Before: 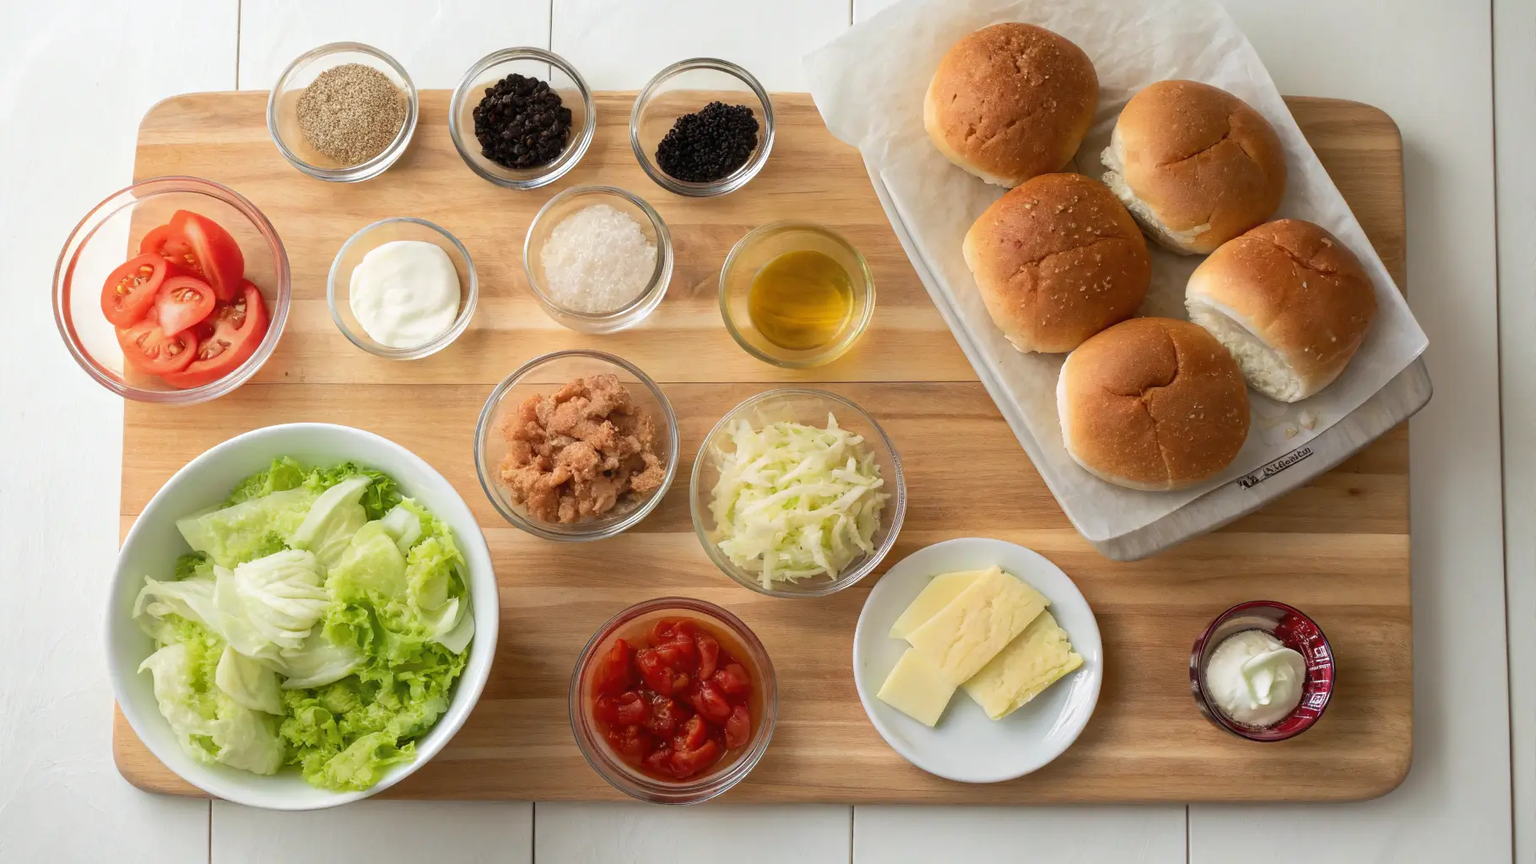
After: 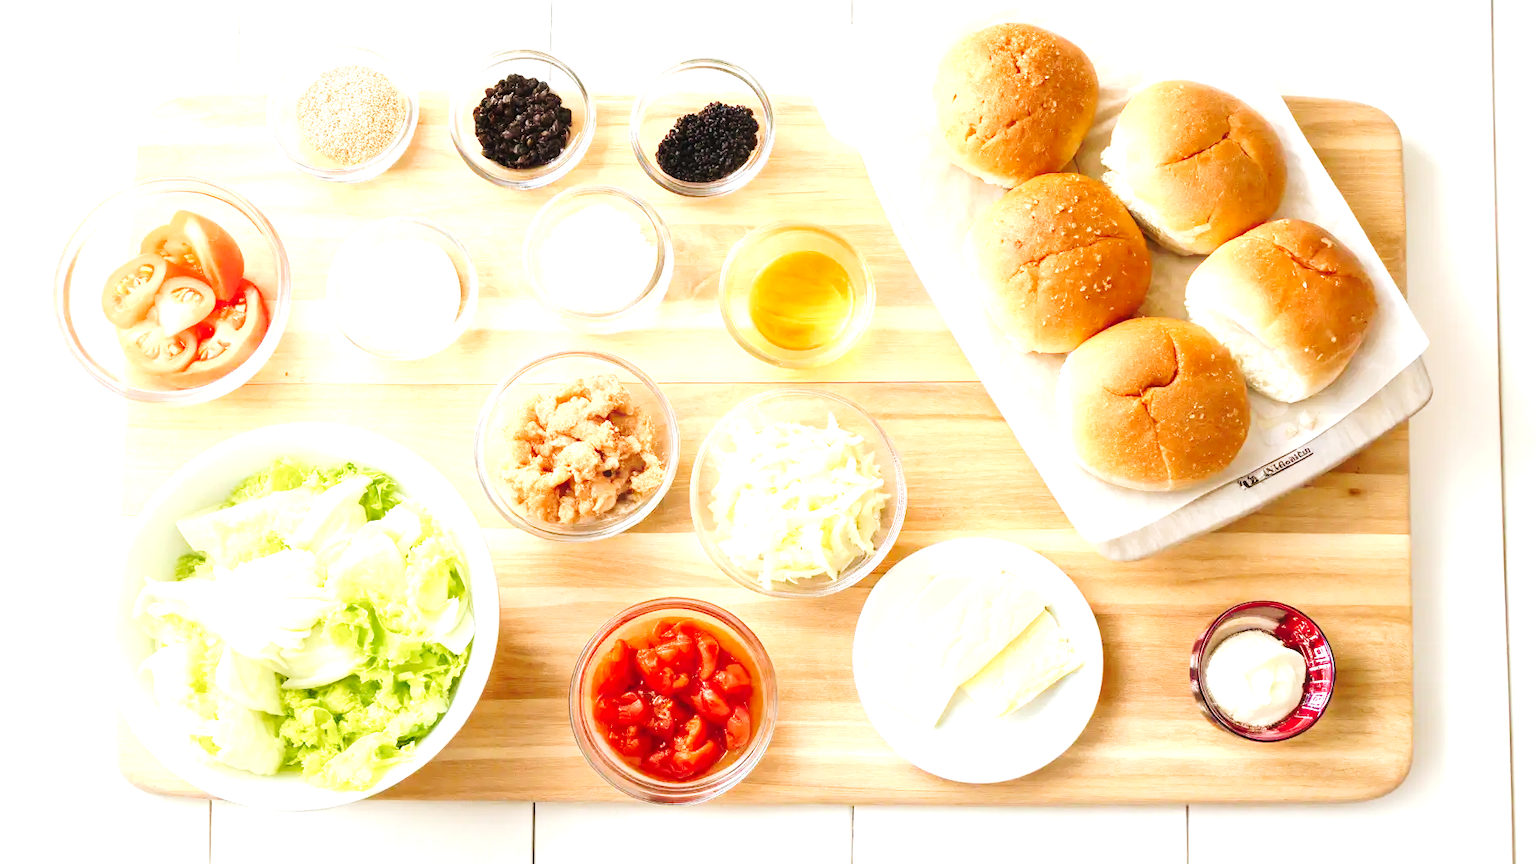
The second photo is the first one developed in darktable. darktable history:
exposure: black level correction 0, exposure 1.688 EV, compensate exposure bias true, compensate highlight preservation false
tone curve: curves: ch0 [(0, 0.023) (0.103, 0.087) (0.295, 0.297) (0.445, 0.531) (0.553, 0.665) (0.735, 0.843) (0.994, 1)]; ch1 [(0, 0) (0.414, 0.395) (0.447, 0.447) (0.485, 0.495) (0.512, 0.523) (0.542, 0.581) (0.581, 0.632) (0.646, 0.715) (1, 1)]; ch2 [(0, 0) (0.369, 0.388) (0.449, 0.431) (0.478, 0.471) (0.516, 0.517) (0.579, 0.624) (0.674, 0.775) (1, 1)], preserve colors none
velvia: on, module defaults
